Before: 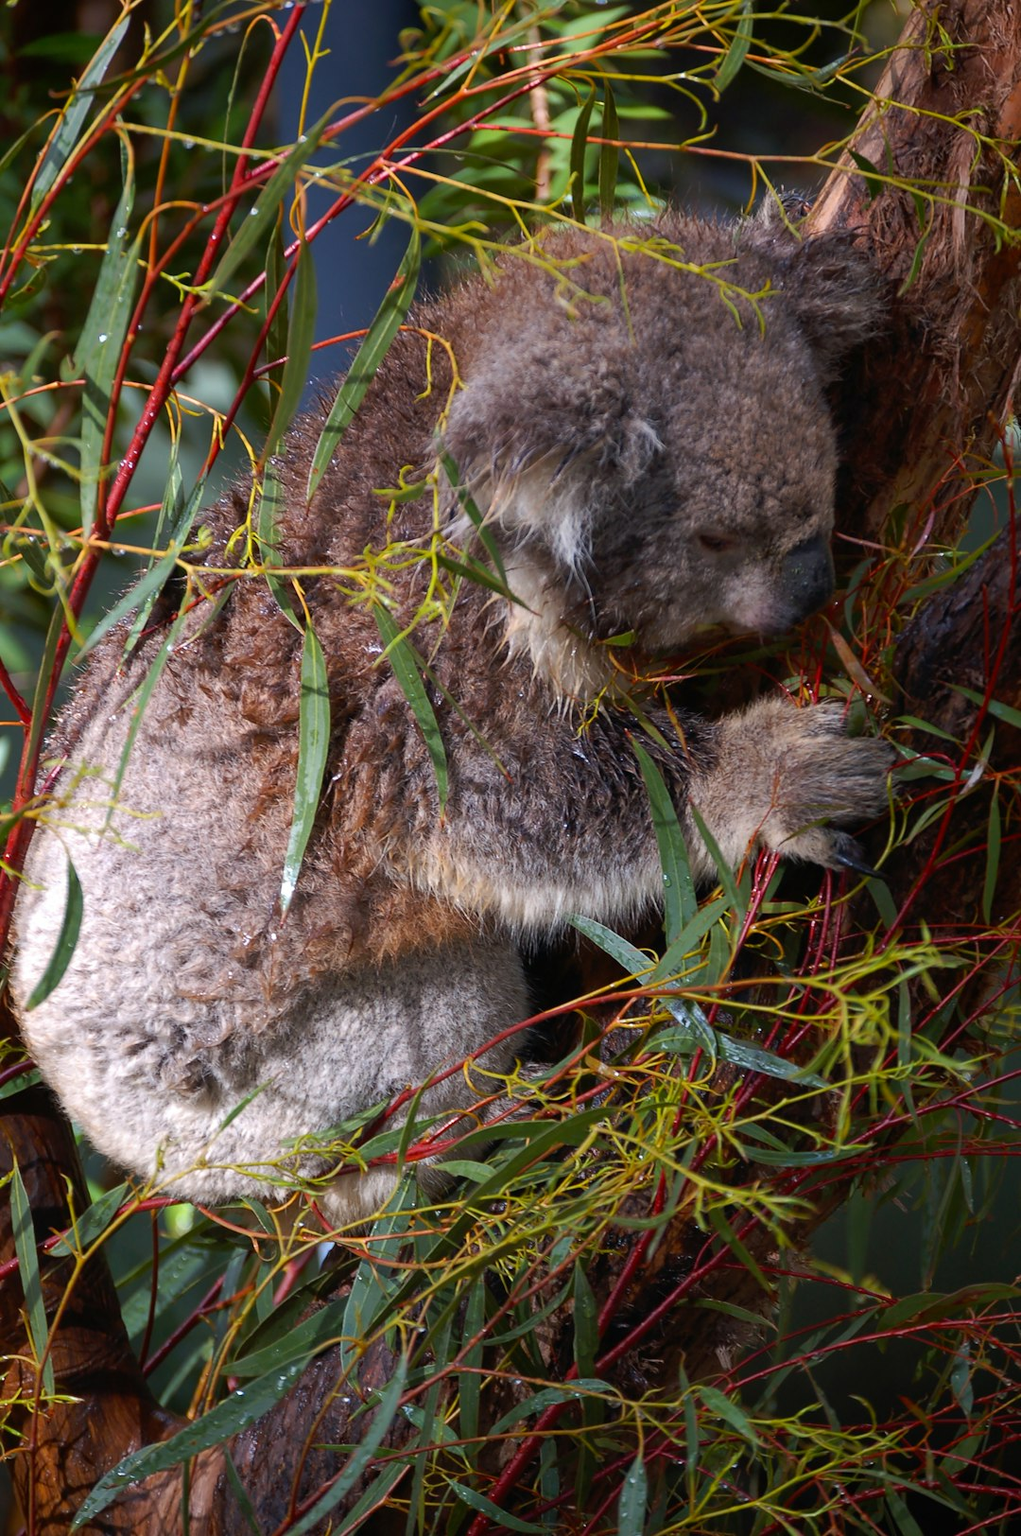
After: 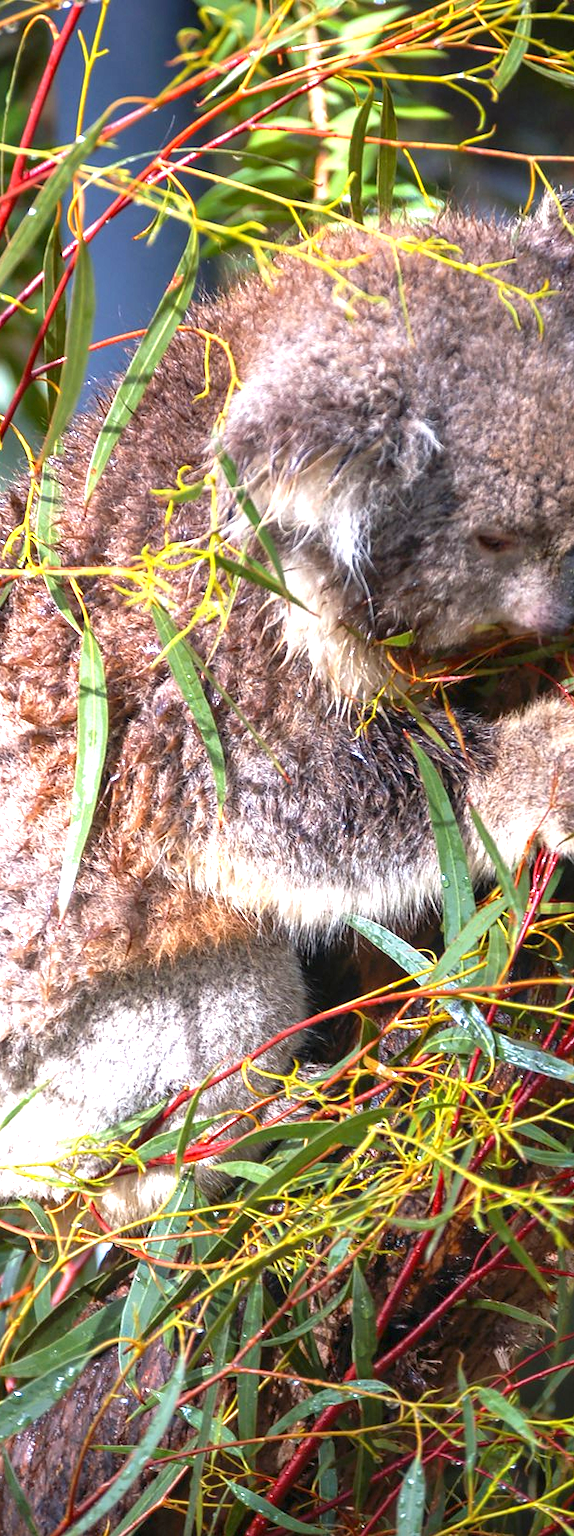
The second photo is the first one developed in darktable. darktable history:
exposure: black level correction 0, exposure 1.633 EV, compensate exposure bias true, compensate highlight preservation false
local contrast: on, module defaults
crop: left 21.766%, right 22%, bottom 0.009%
